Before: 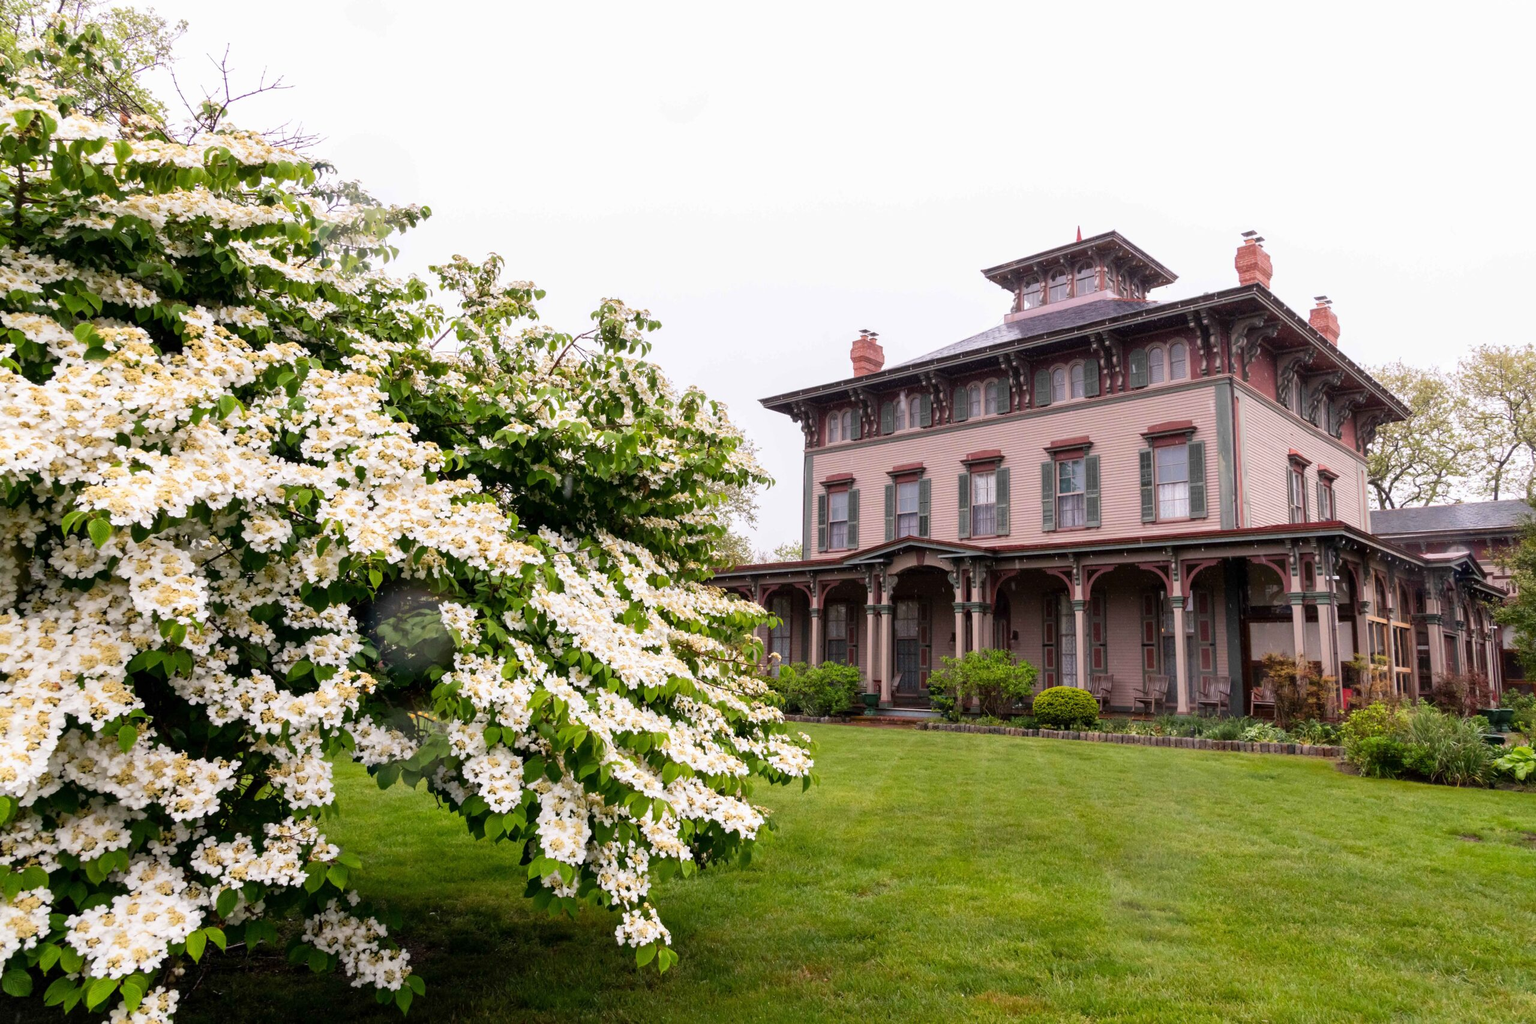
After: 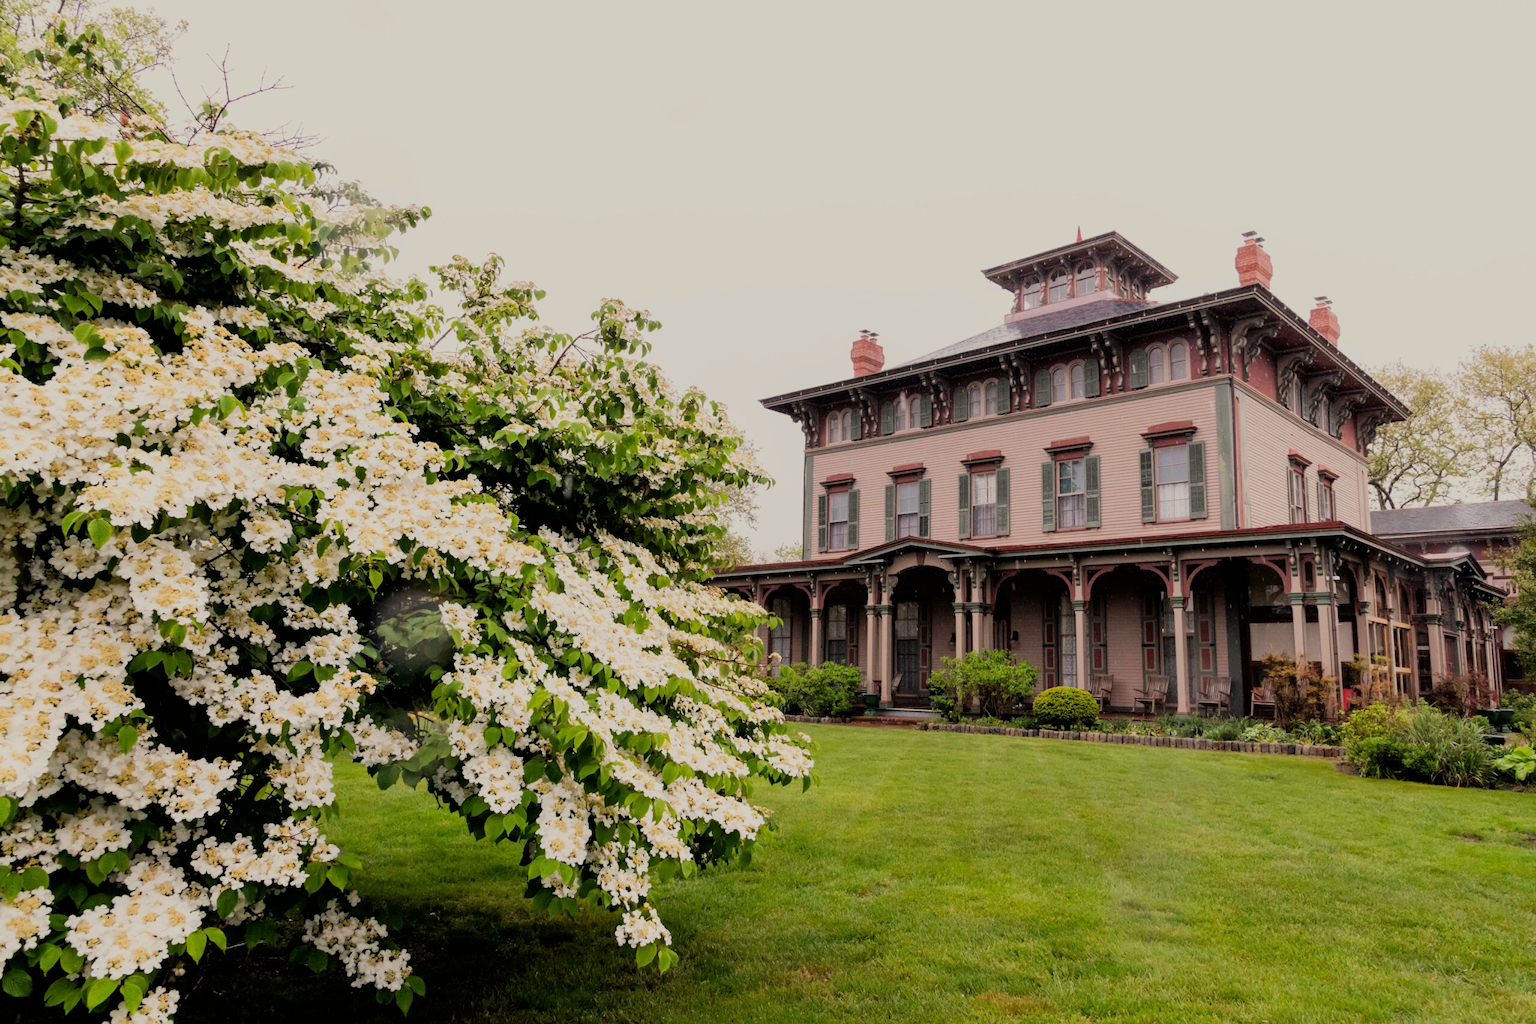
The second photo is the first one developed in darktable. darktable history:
filmic rgb: black relative exposure -7.32 EV, white relative exposure 5.09 EV, hardness 3.2
white balance: red 1.029, blue 0.92
